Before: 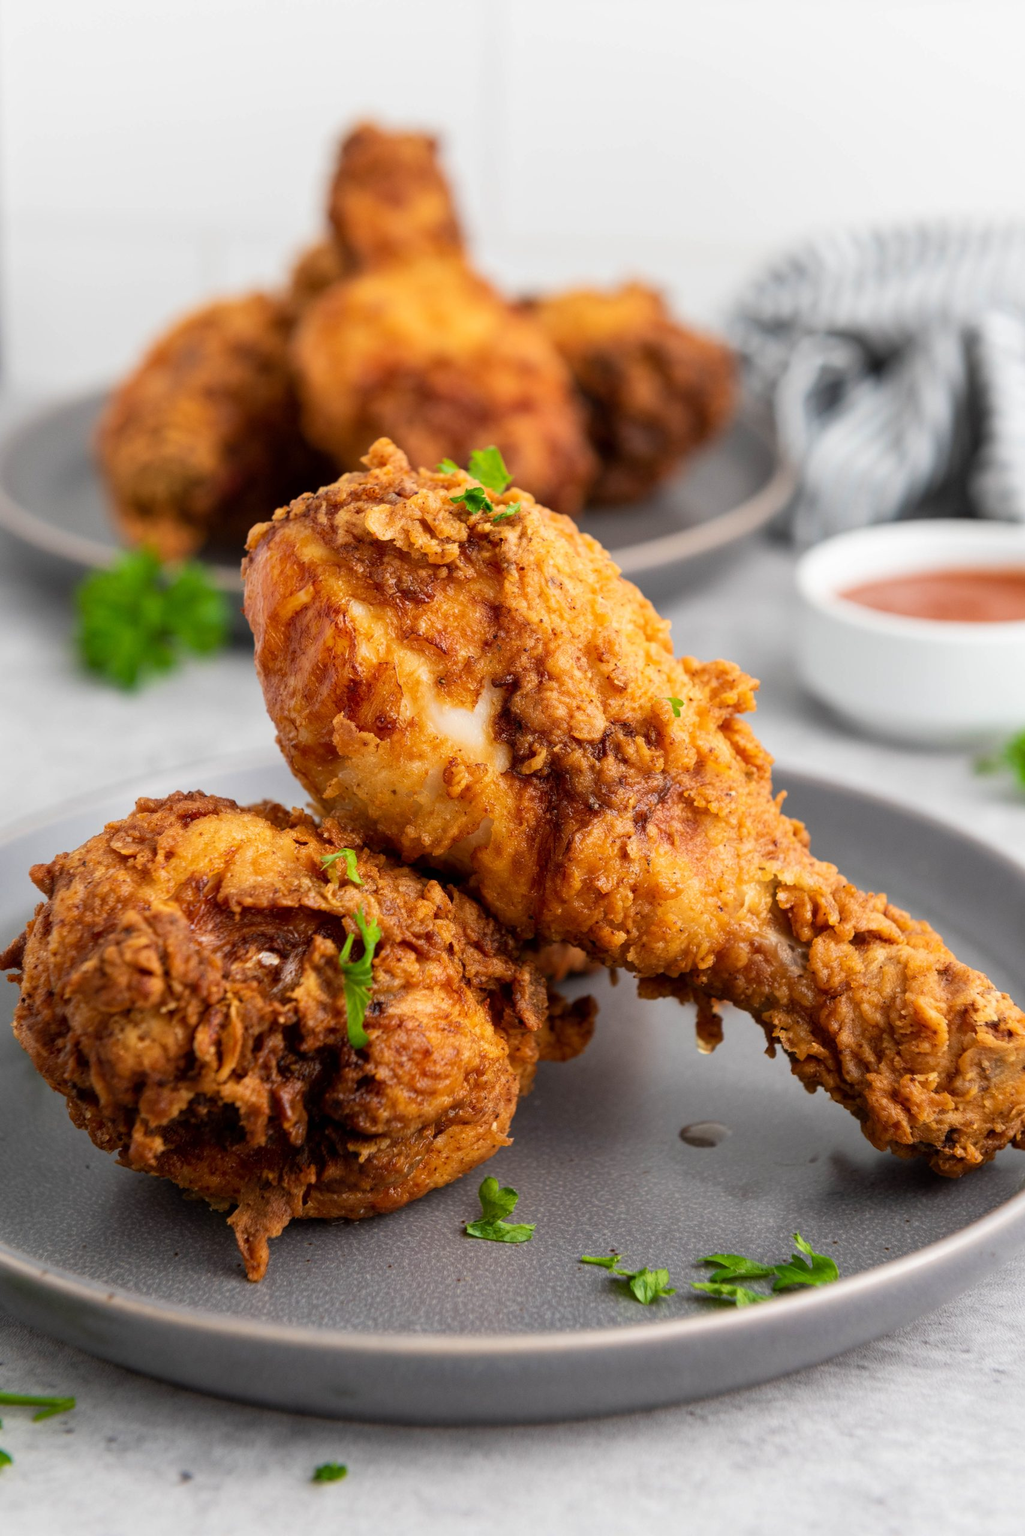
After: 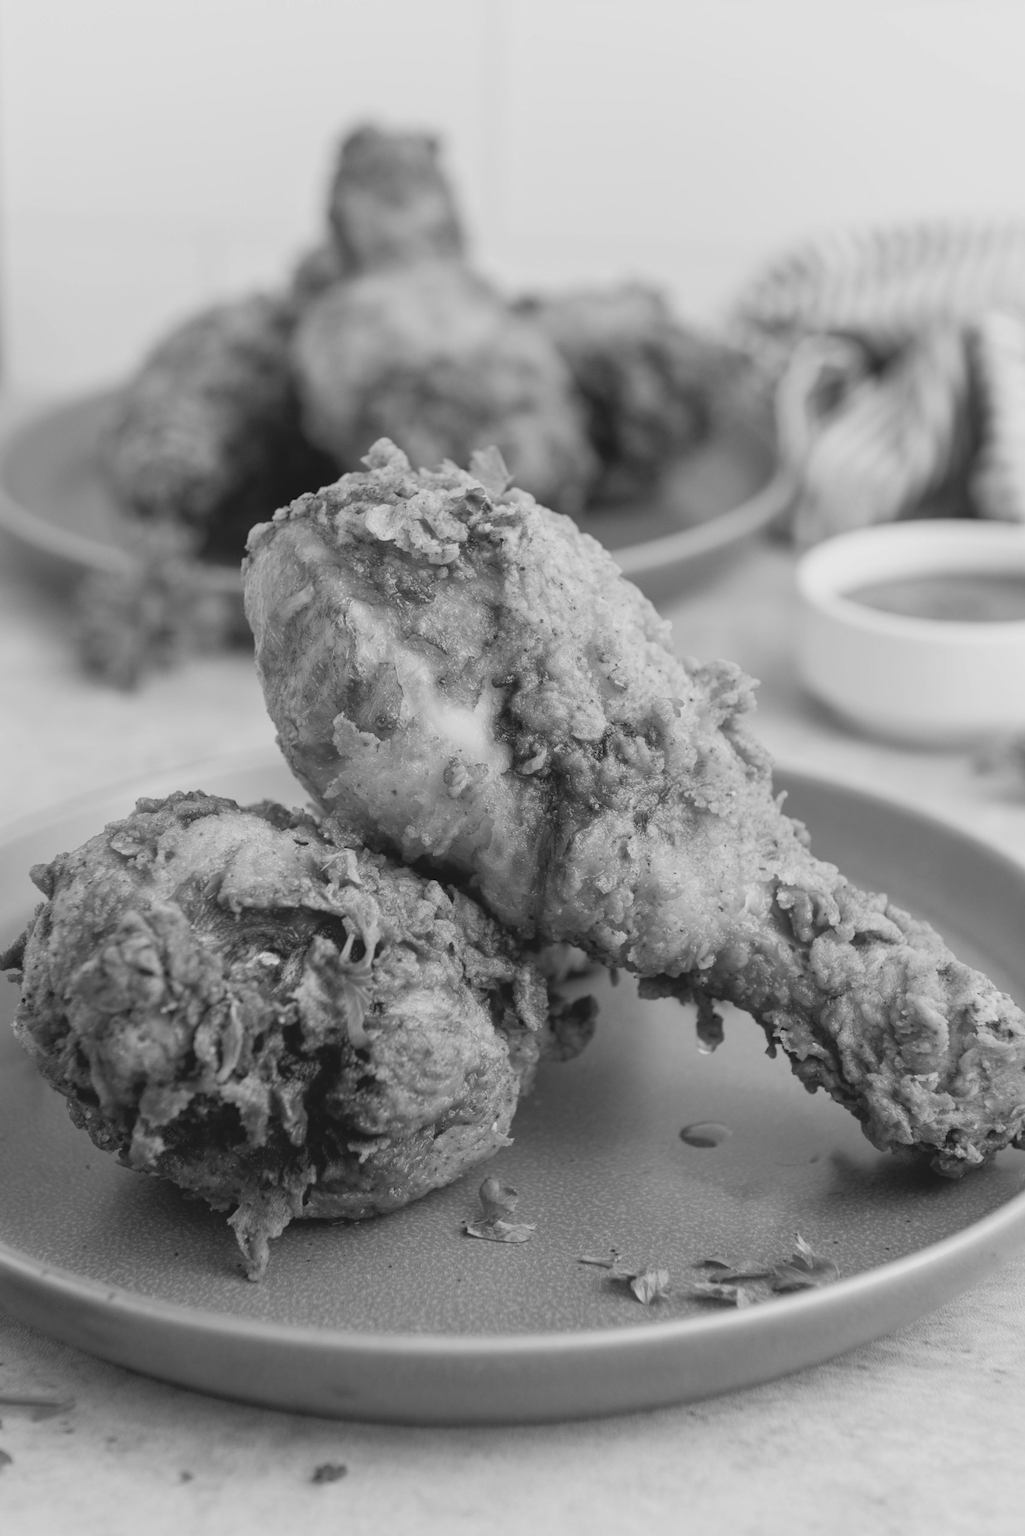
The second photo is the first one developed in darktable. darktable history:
contrast brightness saturation: contrast -0.15, brightness 0.05, saturation -0.12
monochrome: a -6.99, b 35.61, size 1.4
